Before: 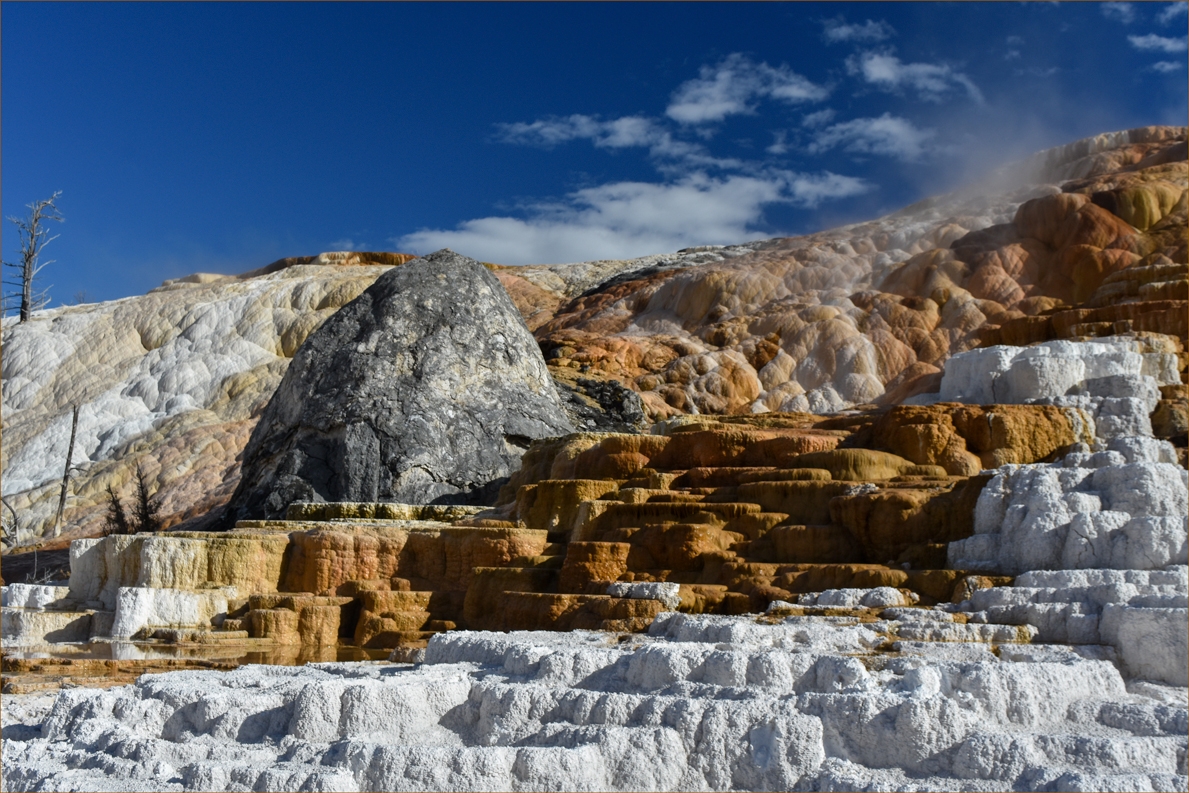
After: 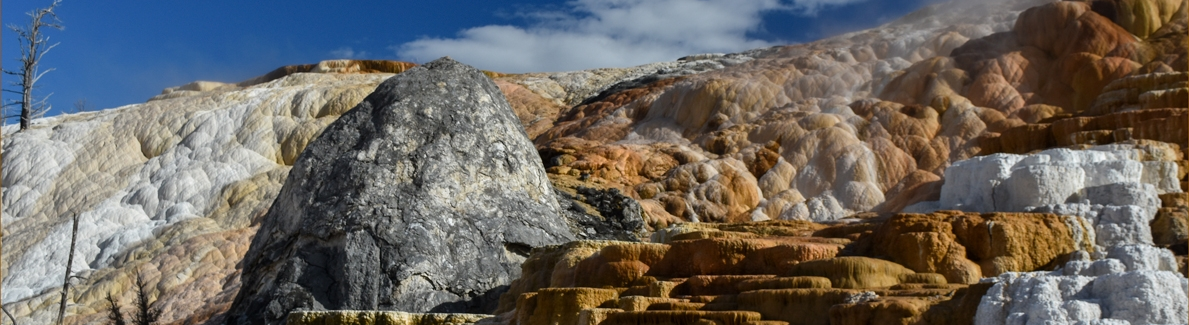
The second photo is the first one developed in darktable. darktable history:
crop and rotate: top 24.298%, bottom 34.666%
